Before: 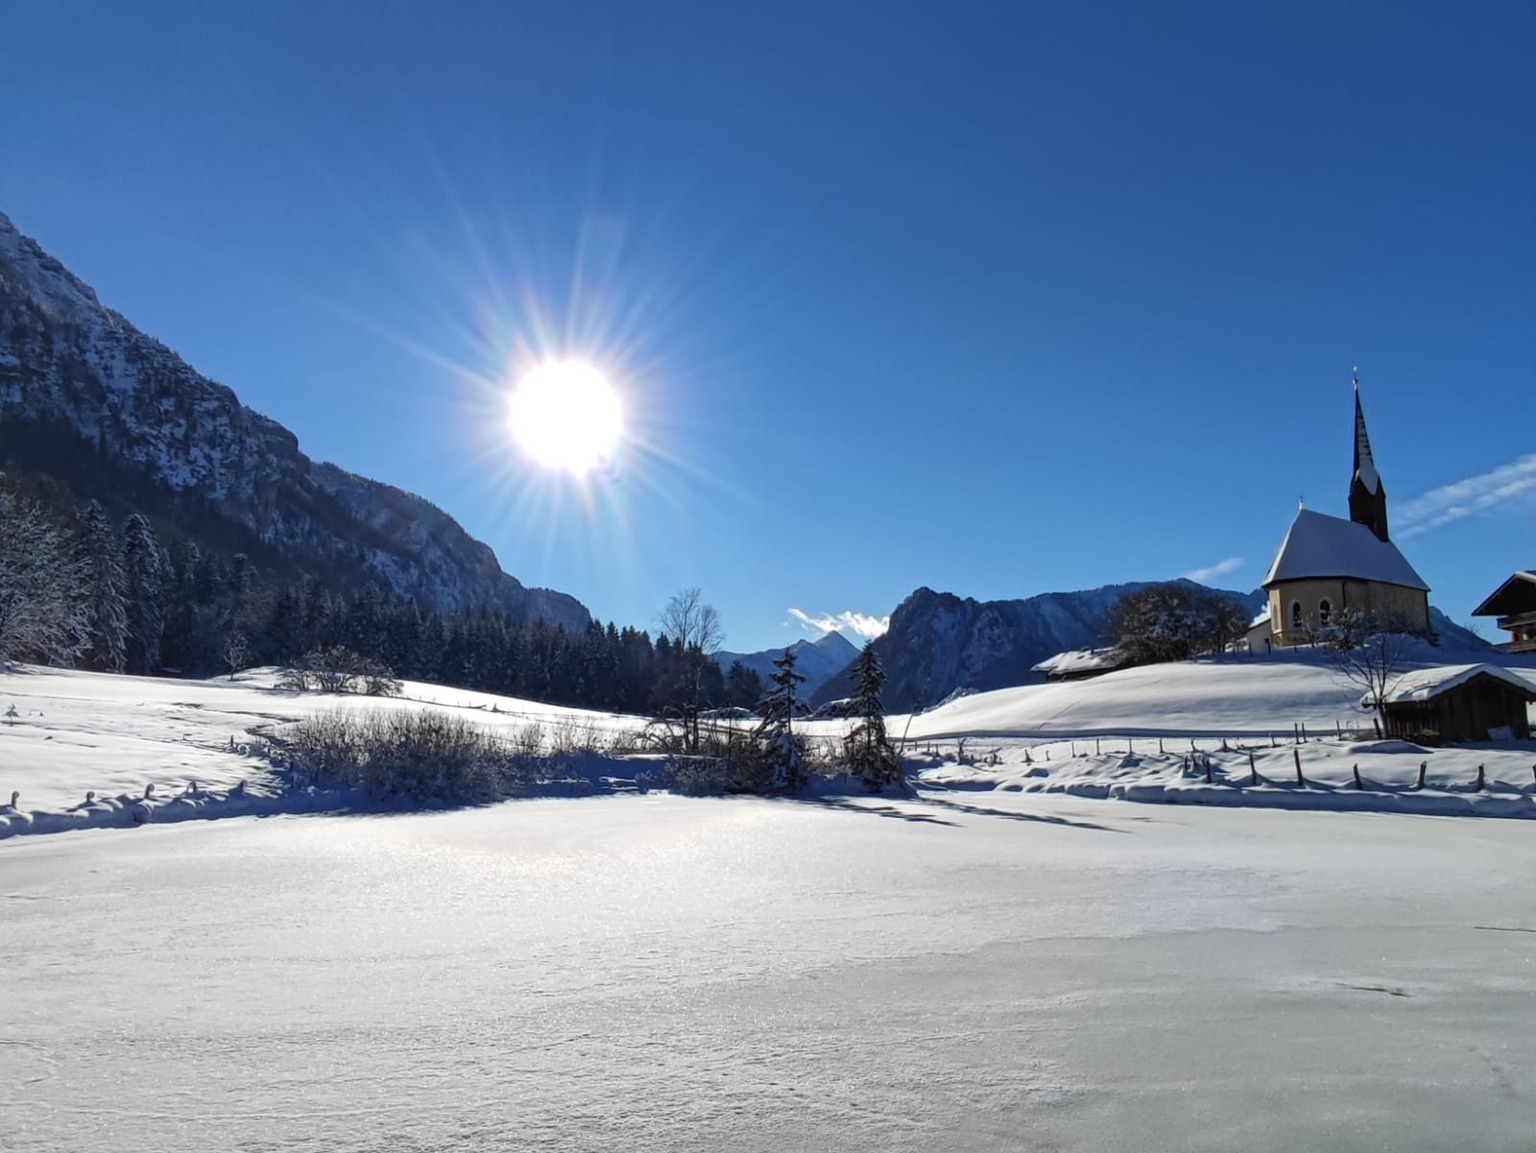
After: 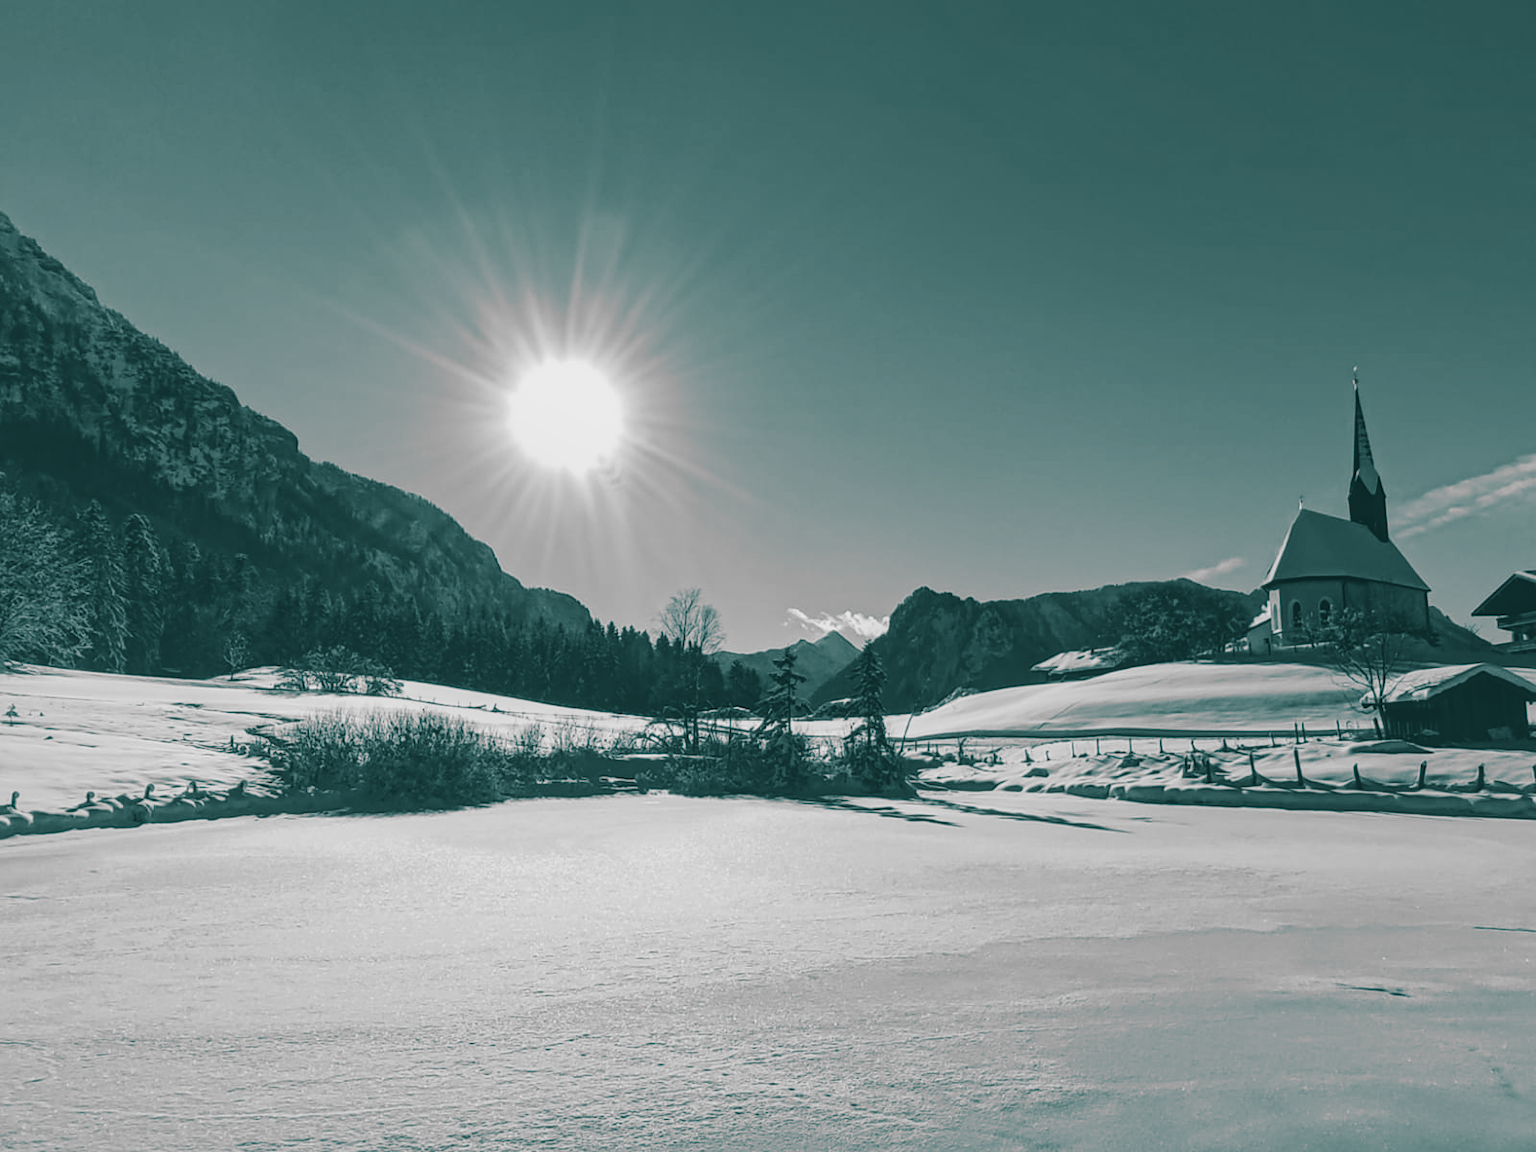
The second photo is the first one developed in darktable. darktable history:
exposure: black level correction -0.036, exposure -0.497 EV, compensate highlight preservation false
monochrome: a -74.22, b 78.2
split-toning: shadows › hue 183.6°, shadows › saturation 0.52, highlights › hue 0°, highlights › saturation 0
tone curve: curves: ch0 [(0, 0) (0.004, 0.001) (0.133, 0.112) (0.325, 0.362) (0.832, 0.893) (1, 1)], color space Lab, linked channels, preserve colors none
sharpen: amount 0.2
local contrast: detail 130%
color correction: highlights a* 1.39, highlights b* 17.83
